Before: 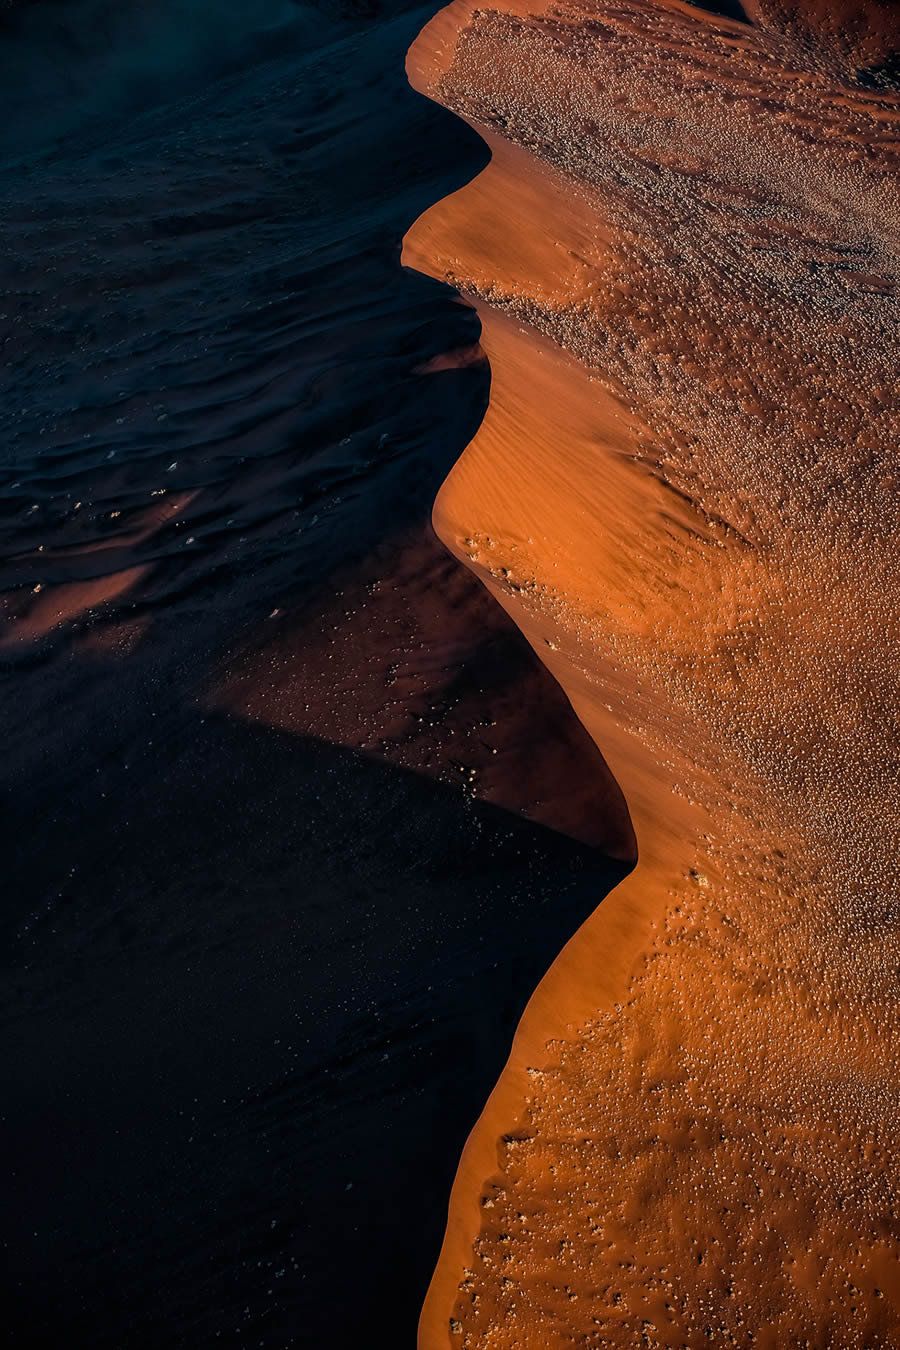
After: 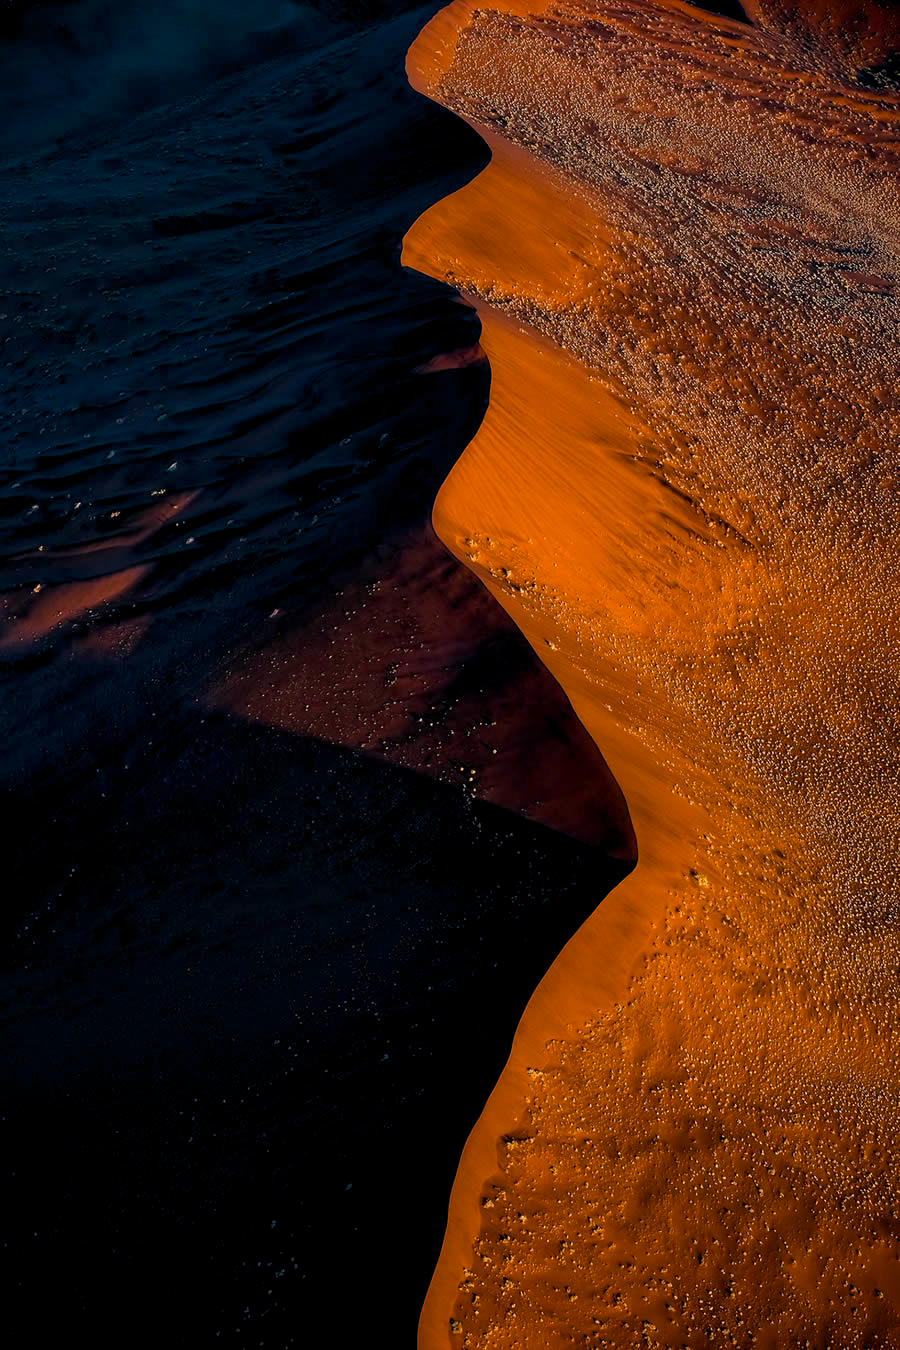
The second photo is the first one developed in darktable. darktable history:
color balance rgb: highlights gain › chroma 1.106%, highlights gain › hue 69.3°, global offset › luminance -0.259%, perceptual saturation grading › global saturation 30.852%, global vibrance 20%
